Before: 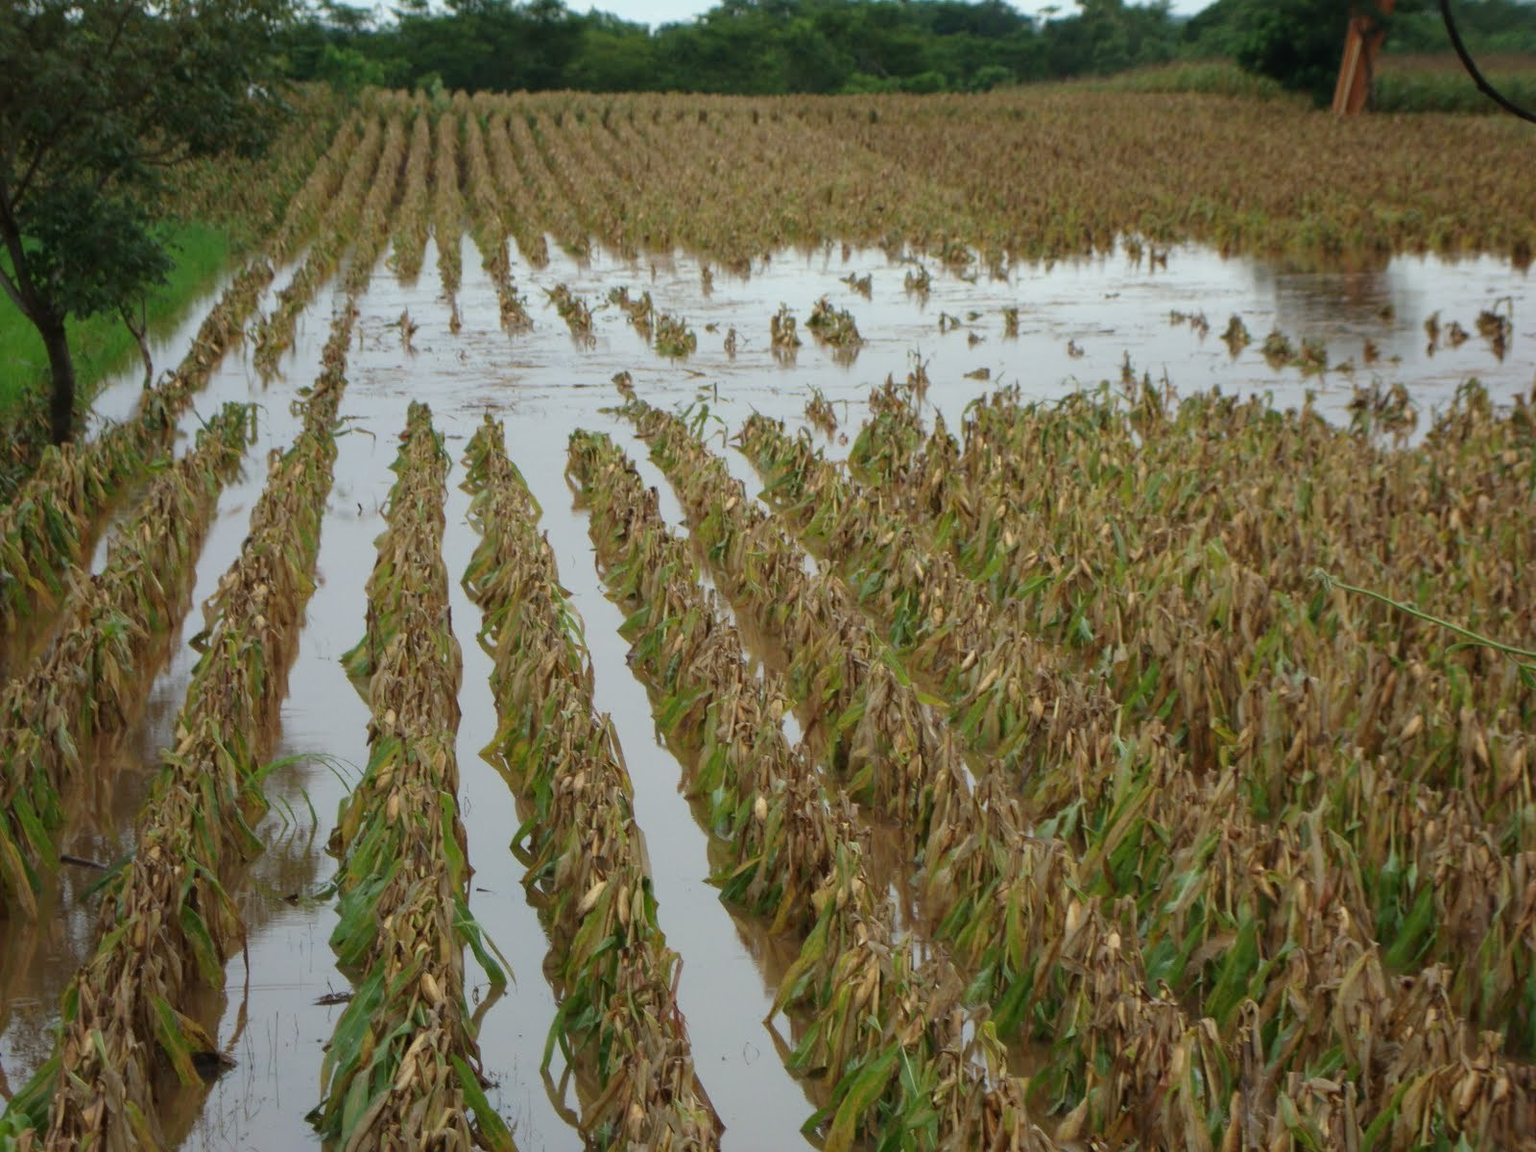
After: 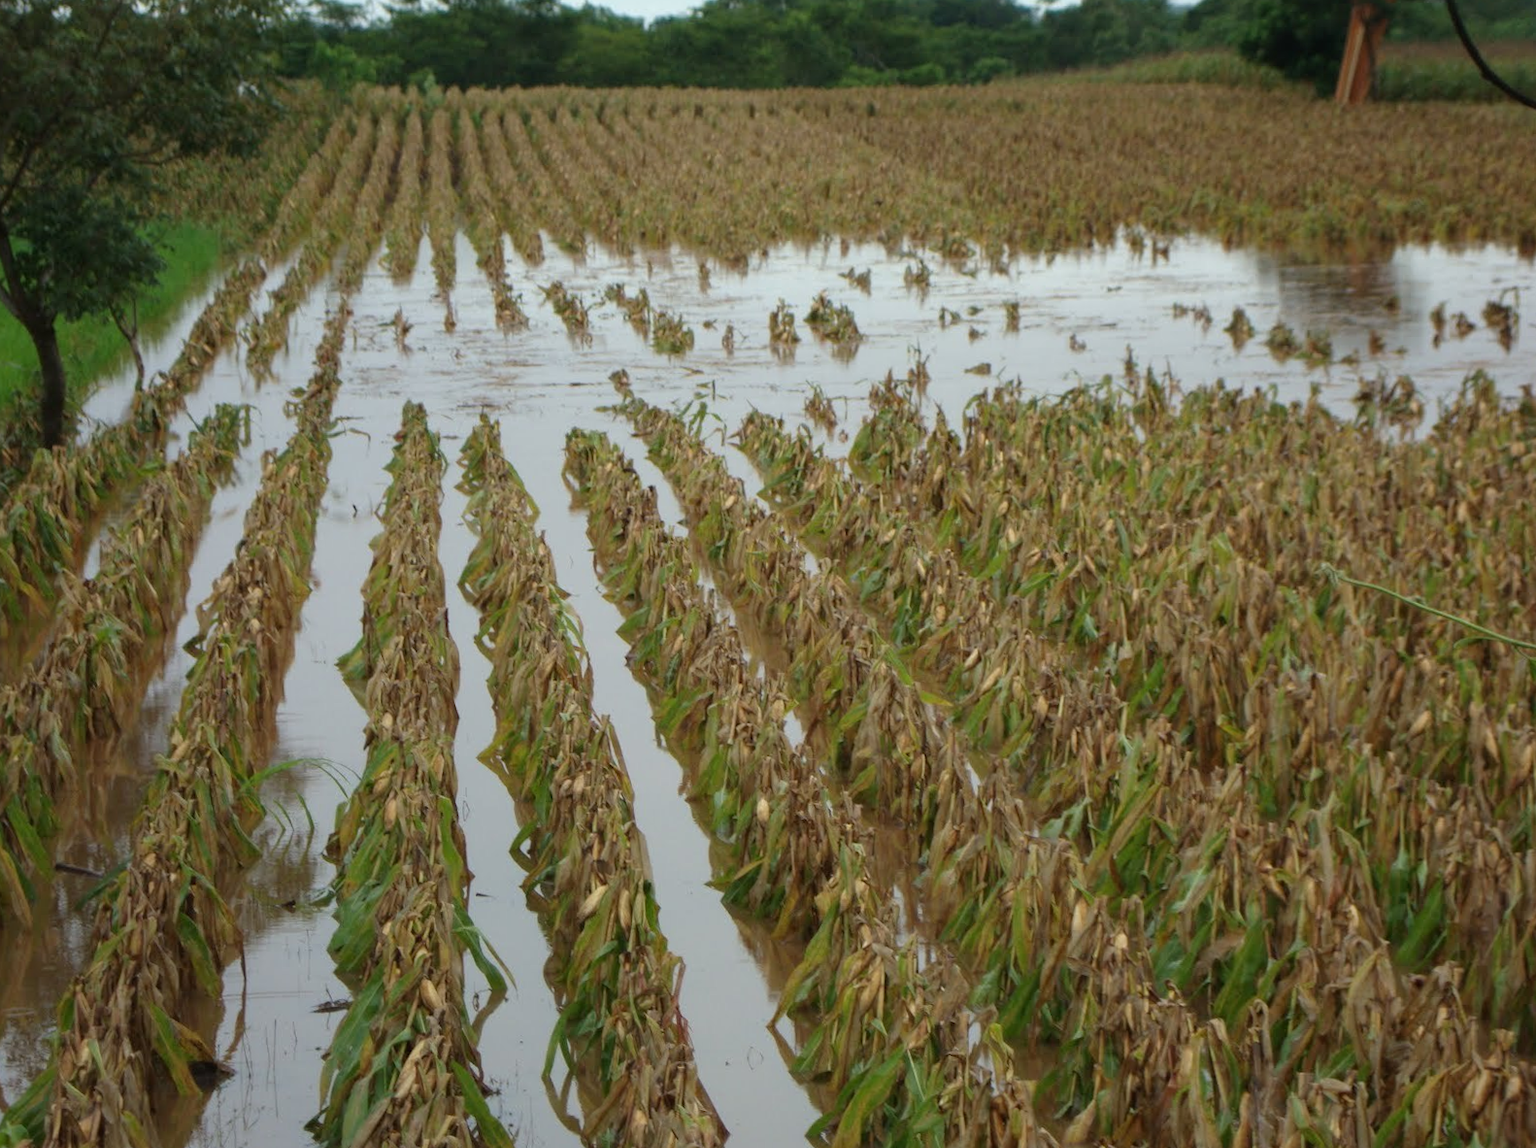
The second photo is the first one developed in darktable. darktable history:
crop: bottom 0.071%
rotate and perspective: rotation -0.45°, automatic cropping original format, crop left 0.008, crop right 0.992, crop top 0.012, crop bottom 0.988
